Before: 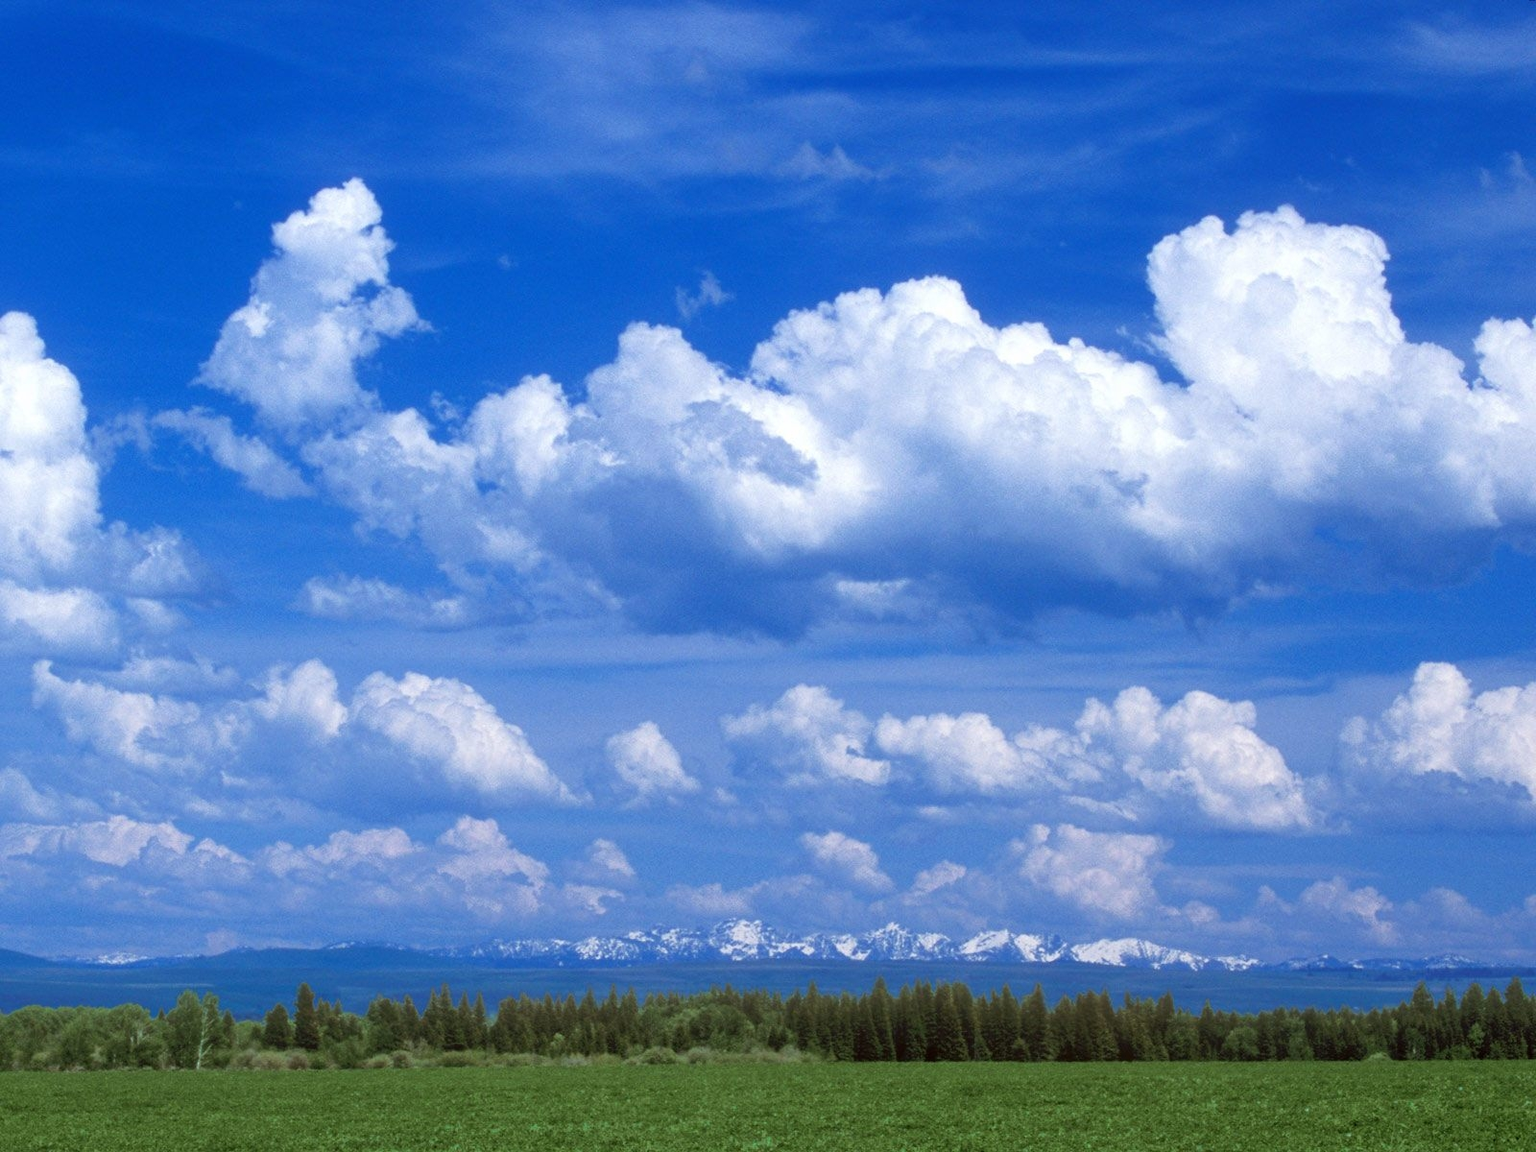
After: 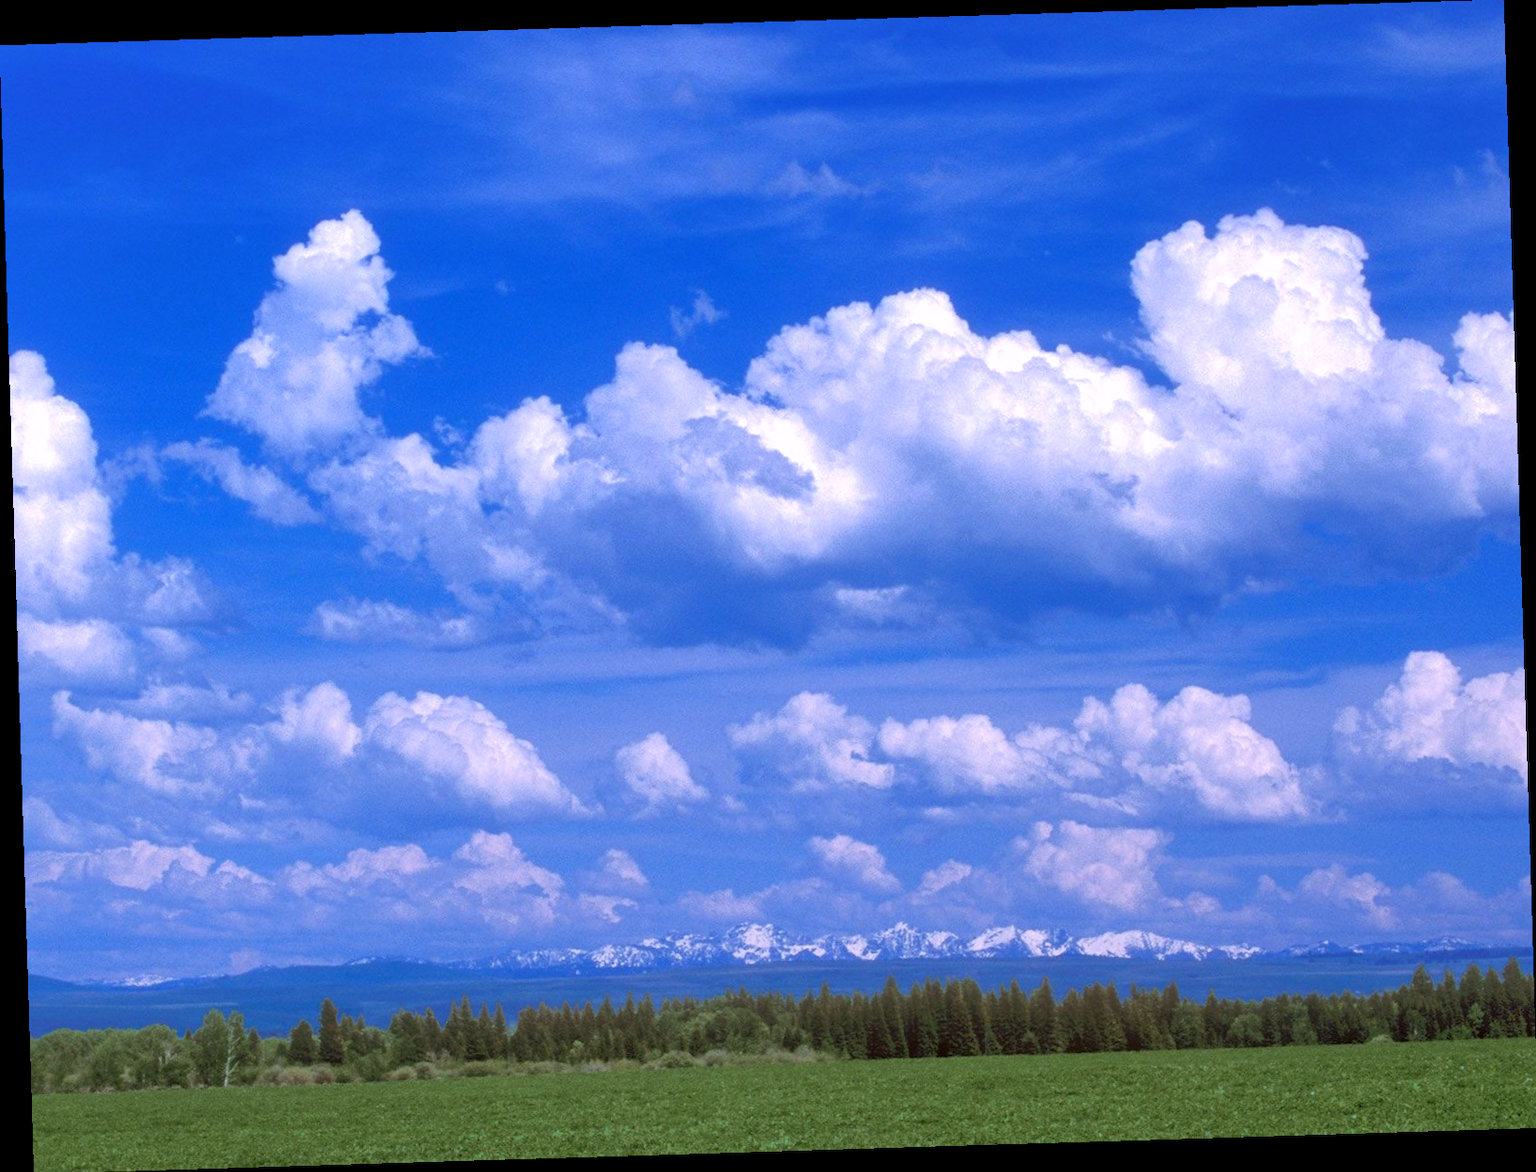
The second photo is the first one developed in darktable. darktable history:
shadows and highlights: on, module defaults
rotate and perspective: rotation -1.75°, automatic cropping off
white balance: red 1.066, blue 1.119
